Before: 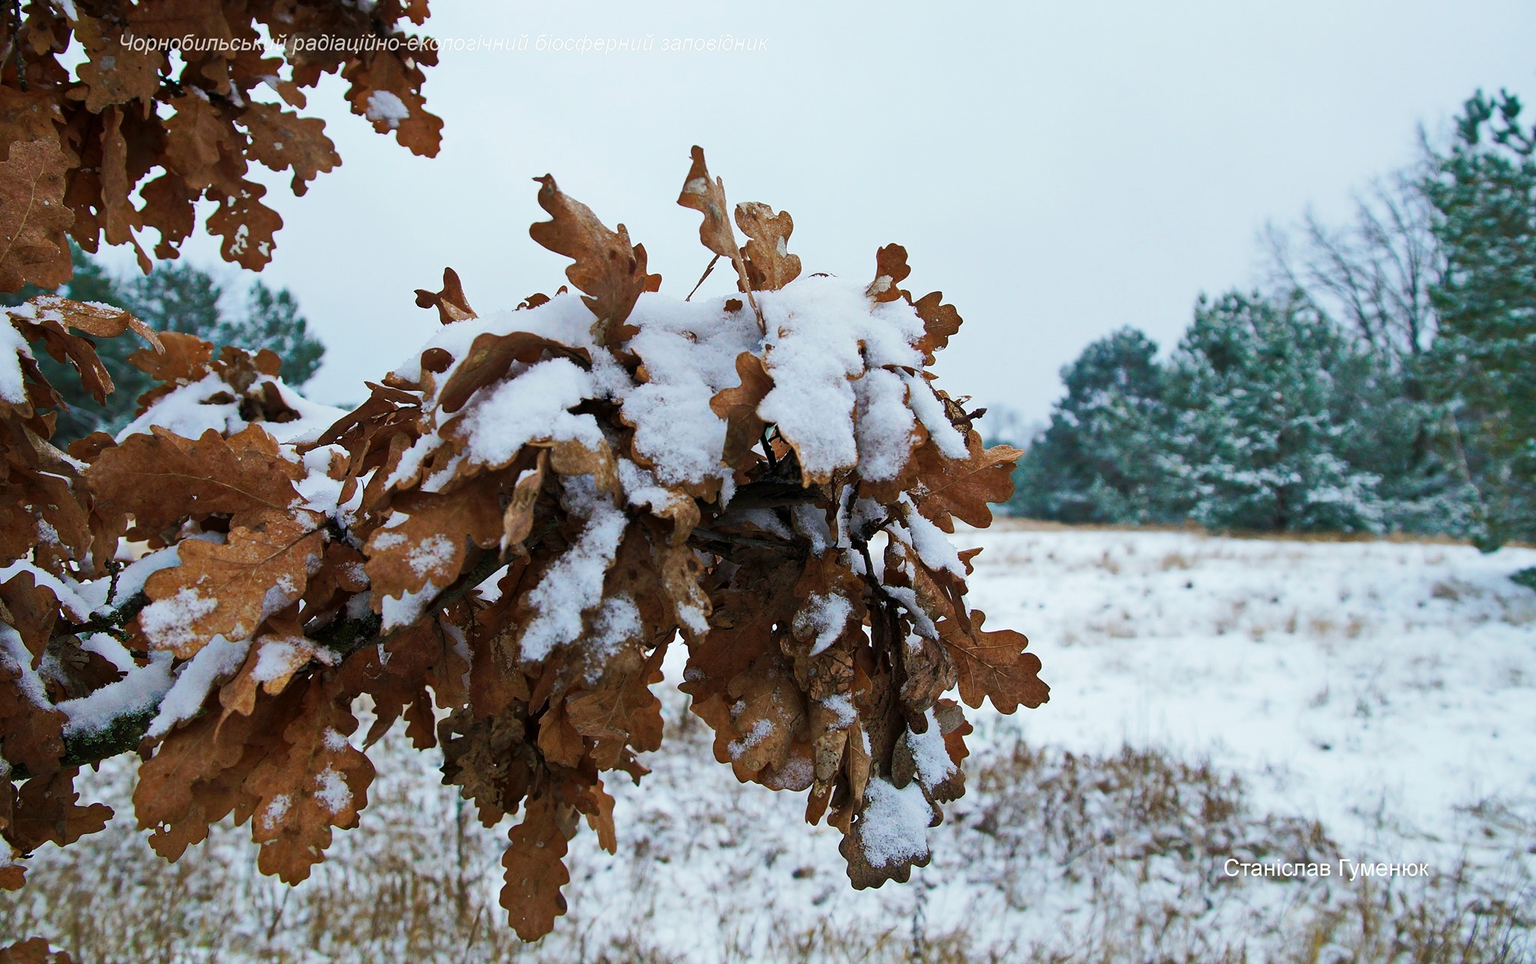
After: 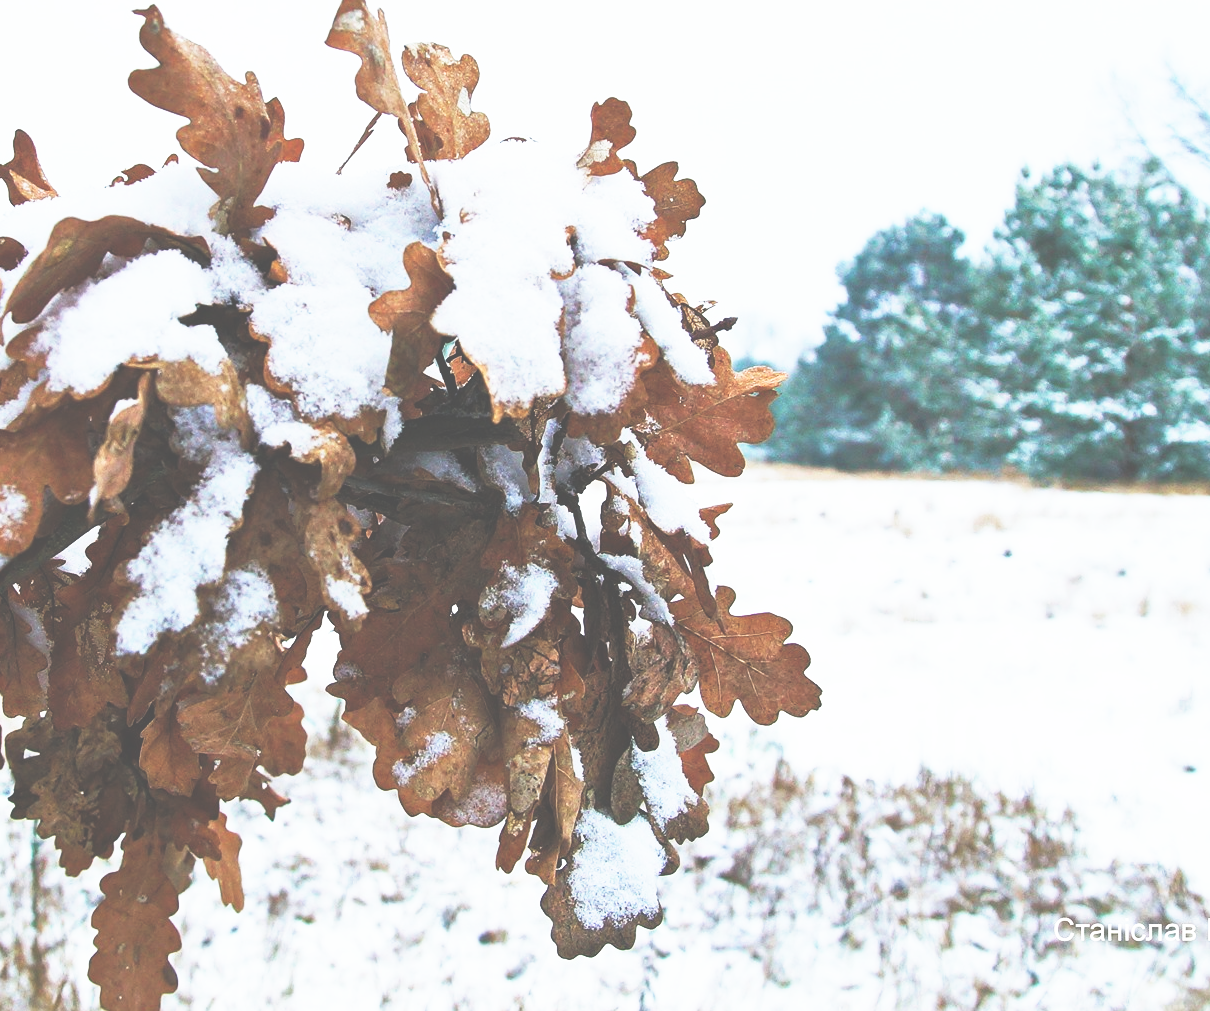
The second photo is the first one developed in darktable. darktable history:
crop and rotate: left 28.256%, top 17.734%, right 12.656%, bottom 3.573%
base curve: curves: ch0 [(0, 0) (0.495, 0.917) (1, 1)], preserve colors none
white balance: emerald 1
exposure: black level correction -0.041, exposure 0.064 EV, compensate highlight preservation false
